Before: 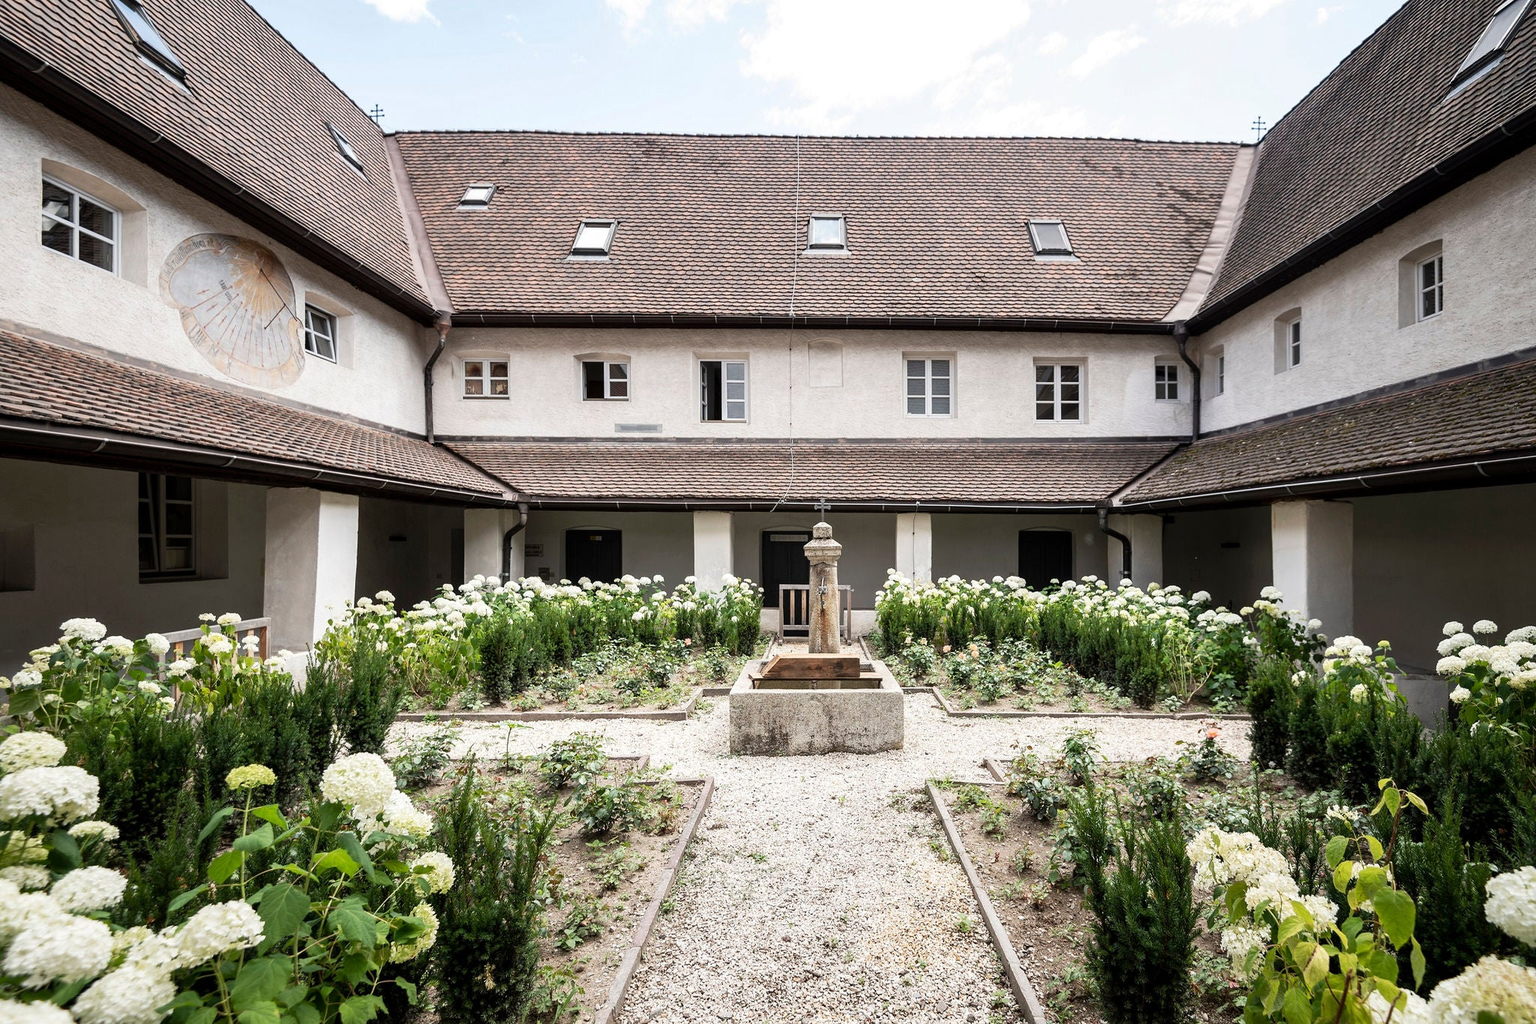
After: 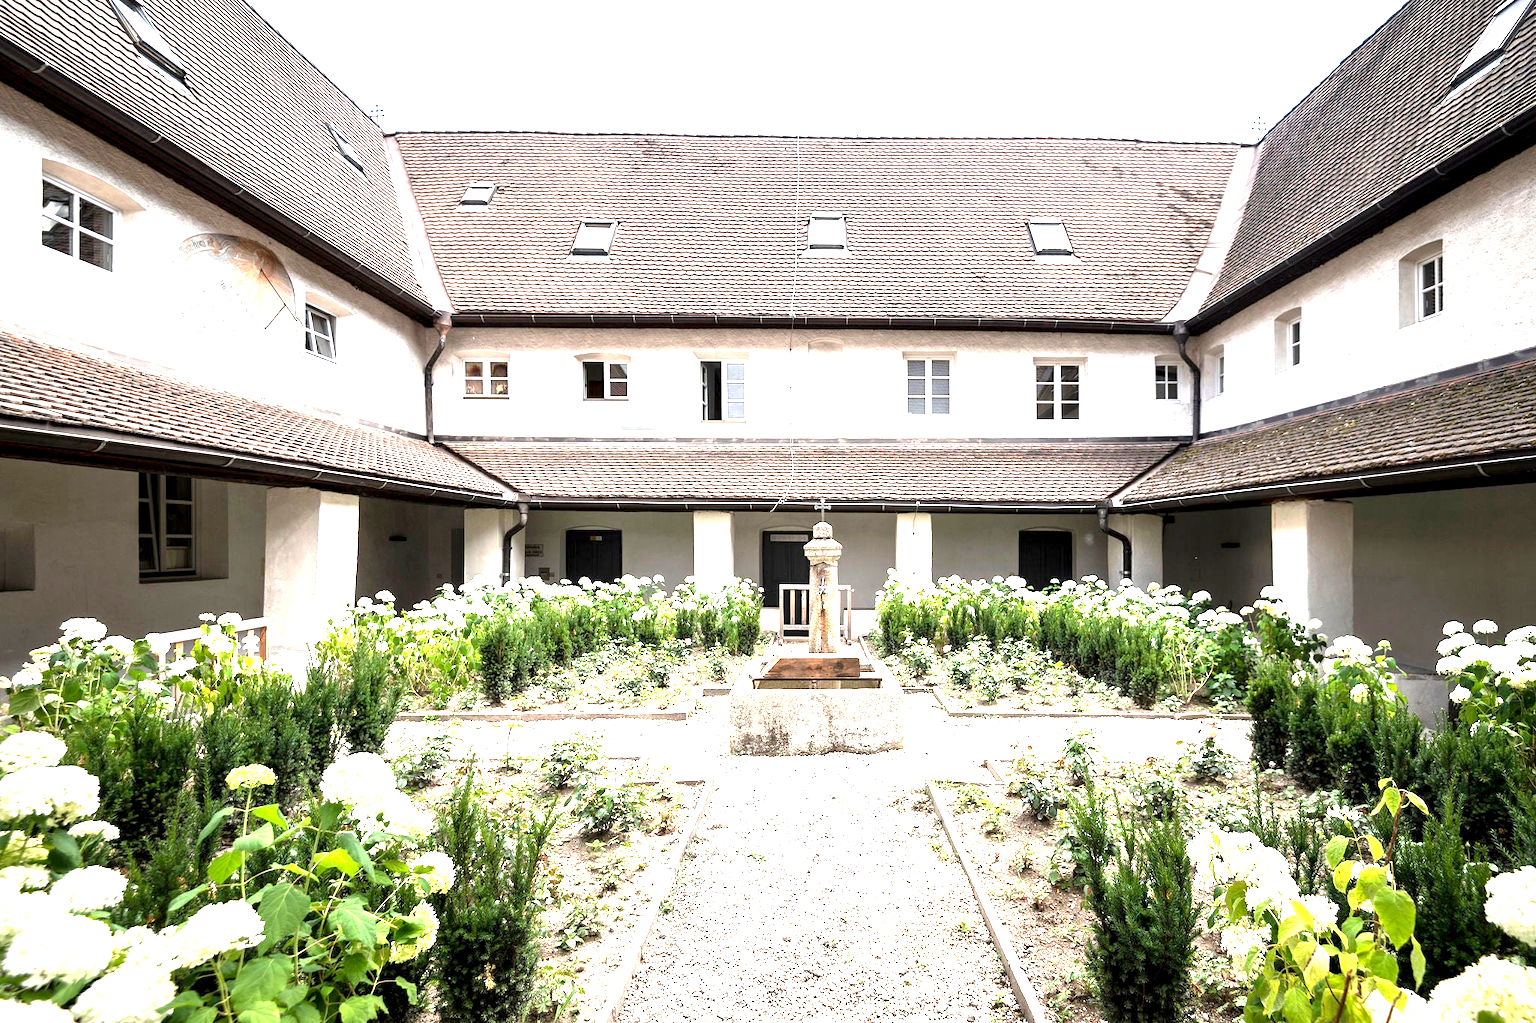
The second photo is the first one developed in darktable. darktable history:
exposure: black level correction 0.001, exposure 1.659 EV, compensate highlight preservation false
